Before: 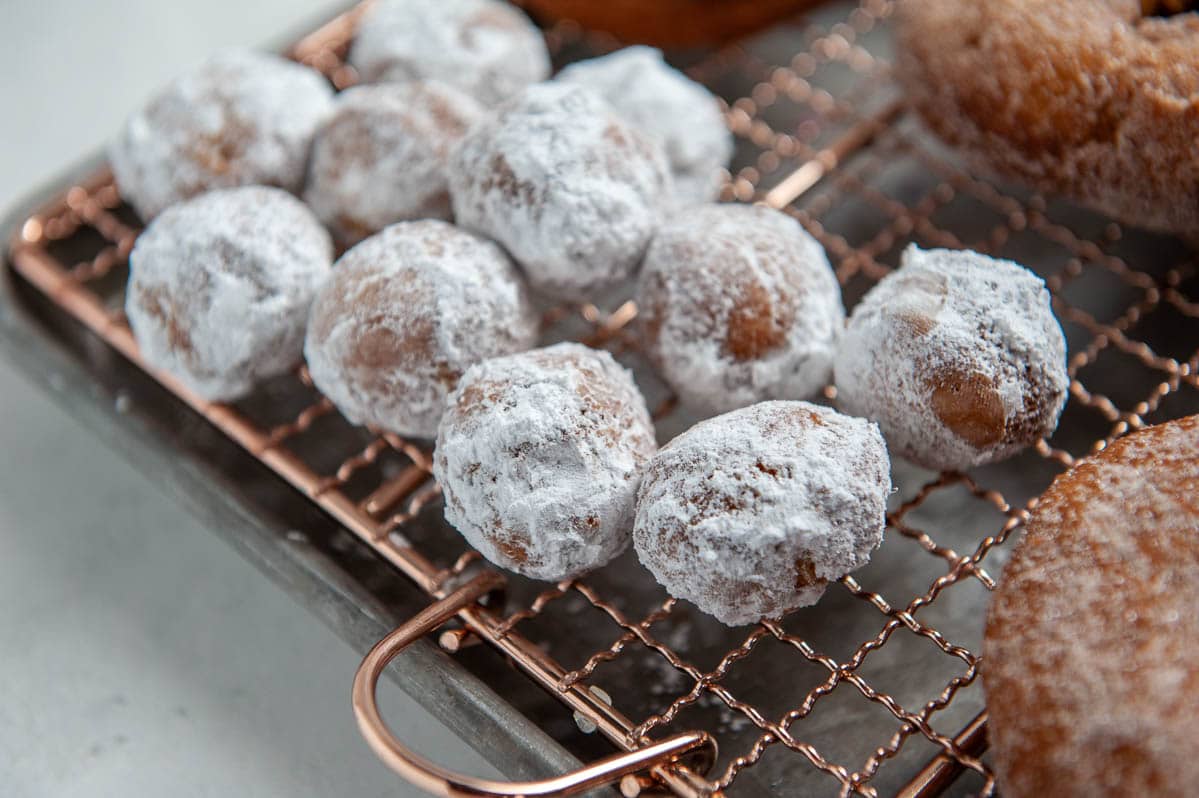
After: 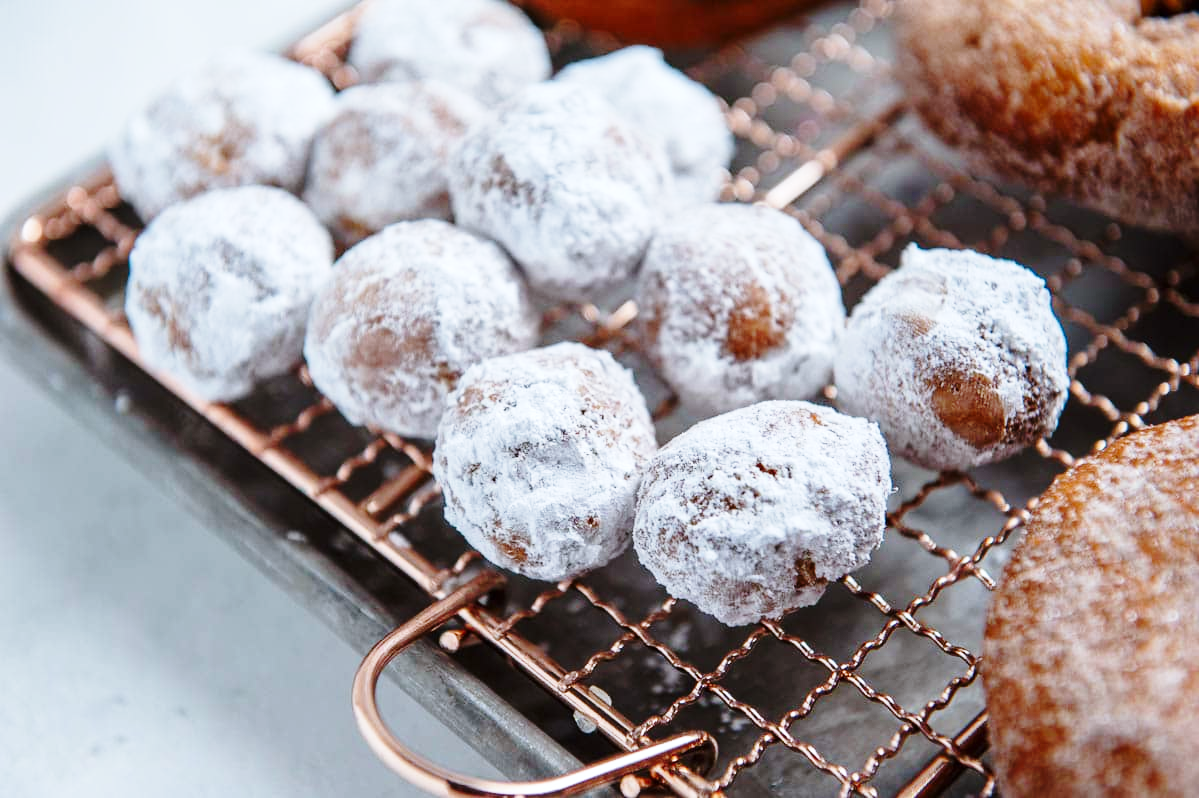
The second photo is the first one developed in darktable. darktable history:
white balance: red 0.954, blue 1.079
base curve: curves: ch0 [(0, 0) (0.028, 0.03) (0.121, 0.232) (0.46, 0.748) (0.859, 0.968) (1, 1)], preserve colors none
